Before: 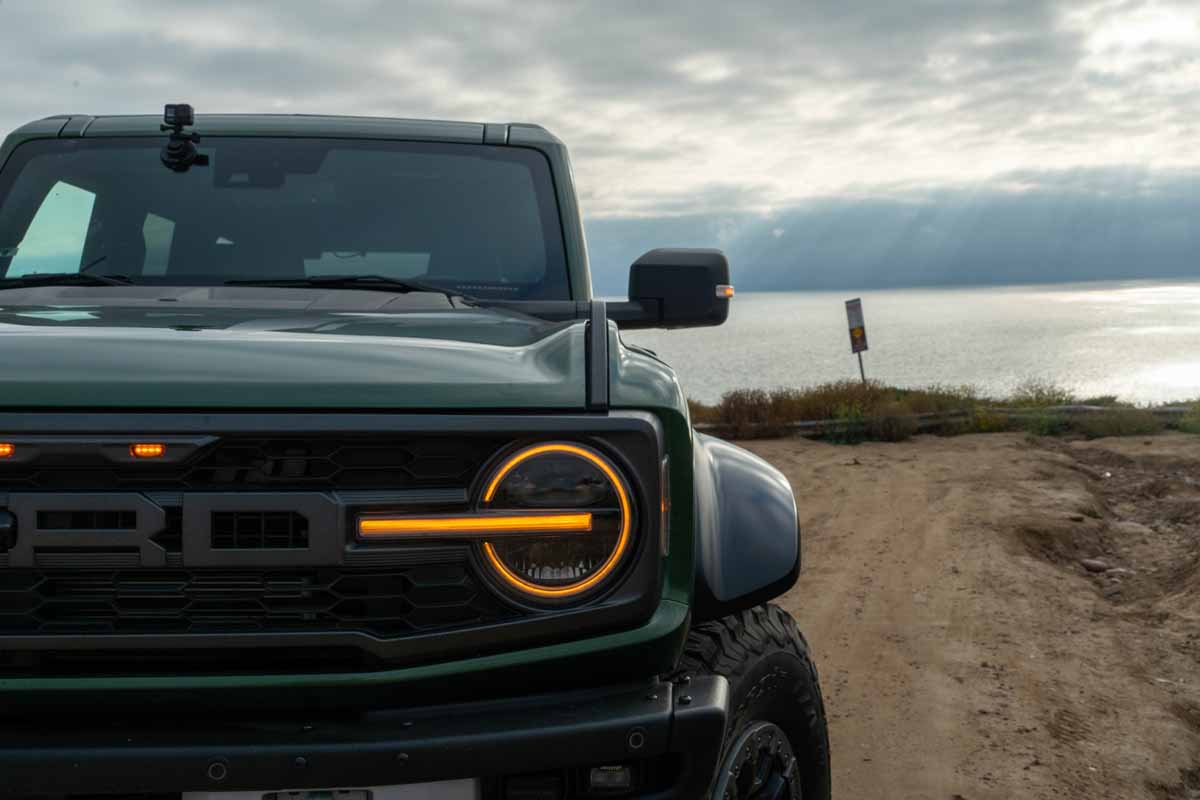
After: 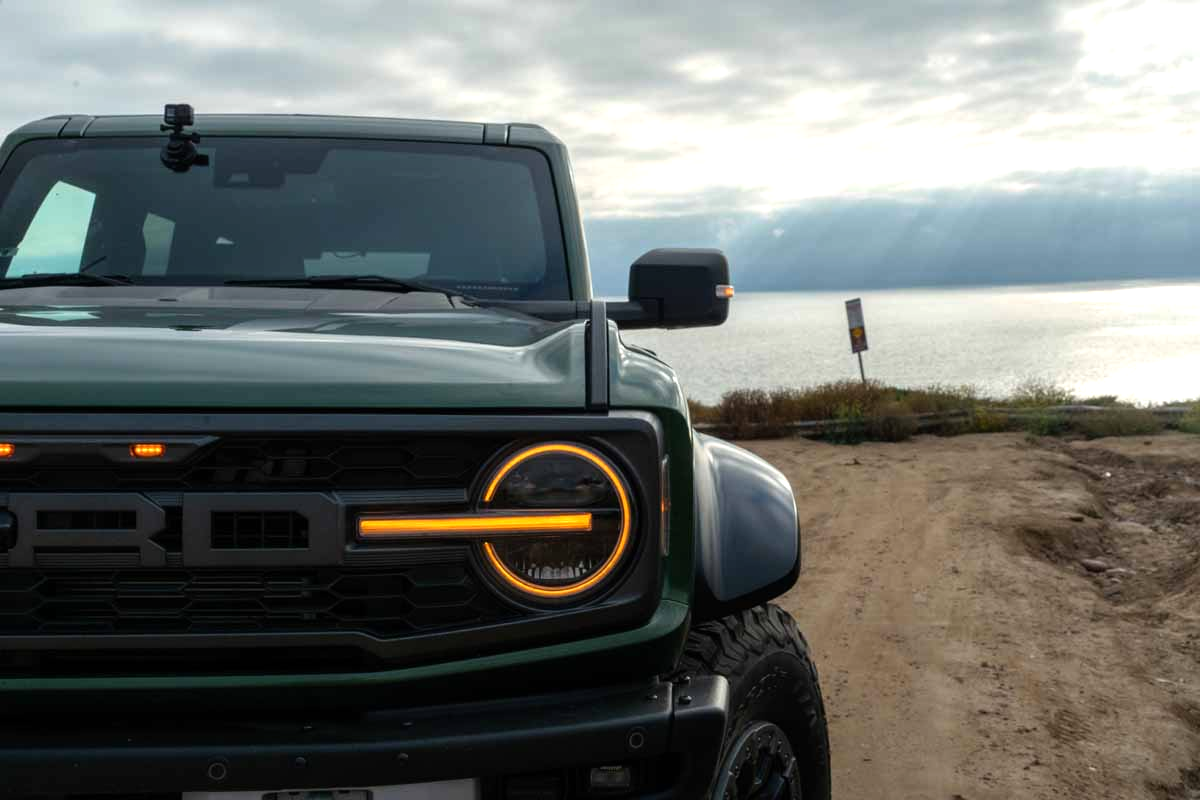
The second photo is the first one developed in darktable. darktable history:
tone equalizer: -8 EV -0.452 EV, -7 EV -0.365 EV, -6 EV -0.308 EV, -5 EV -0.231 EV, -3 EV 0.236 EV, -2 EV 0.326 EV, -1 EV 0.37 EV, +0 EV 0.431 EV
